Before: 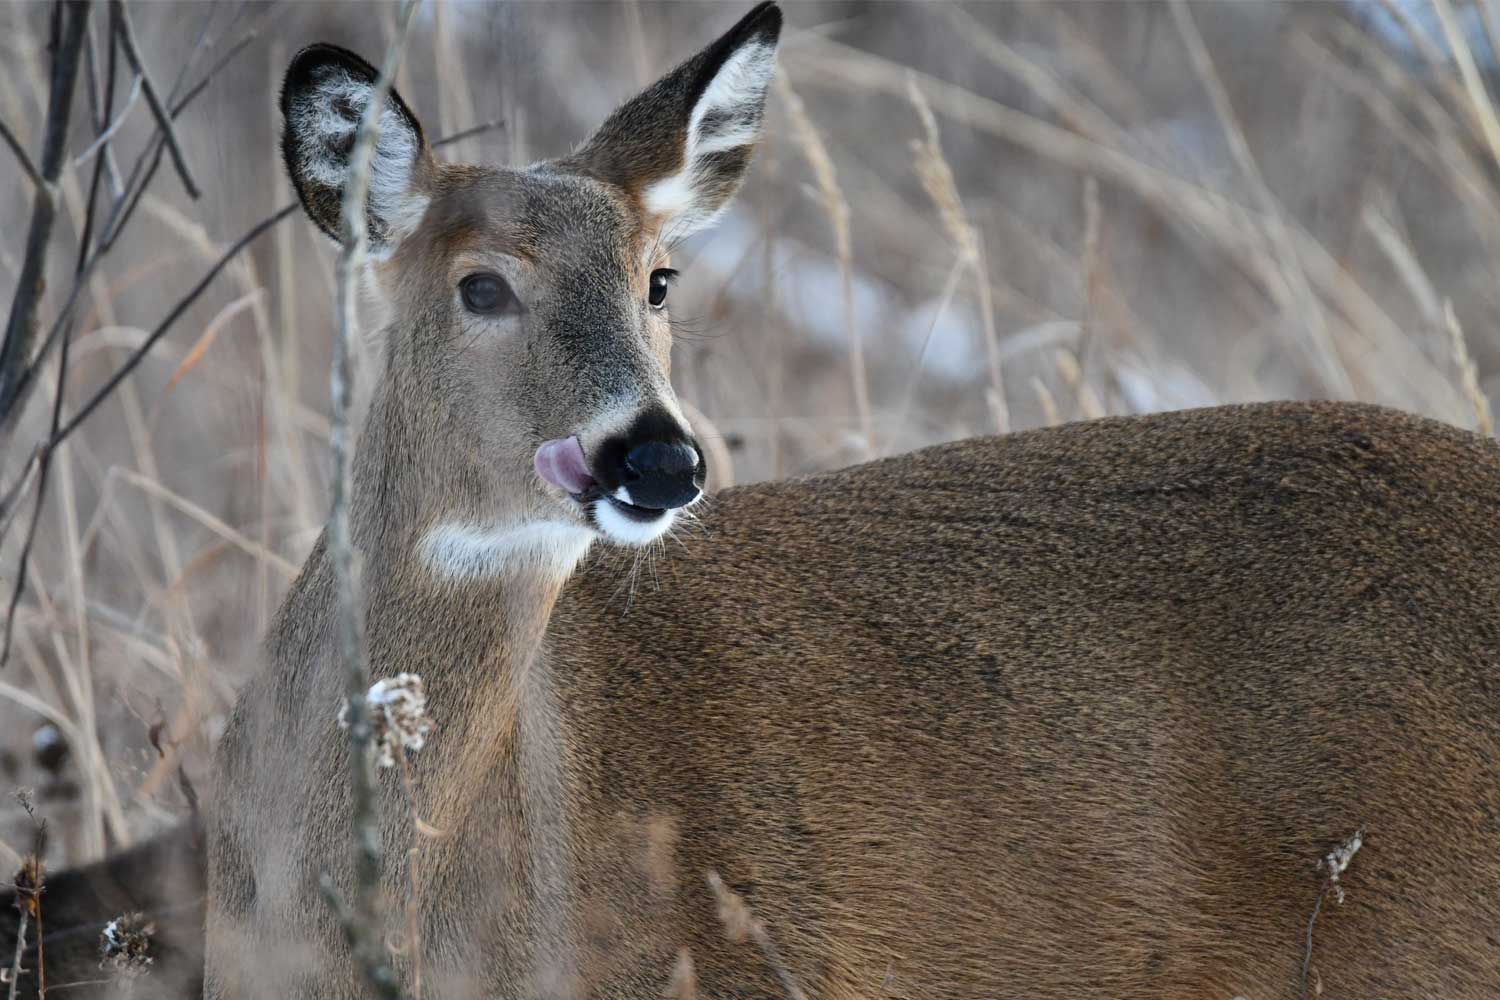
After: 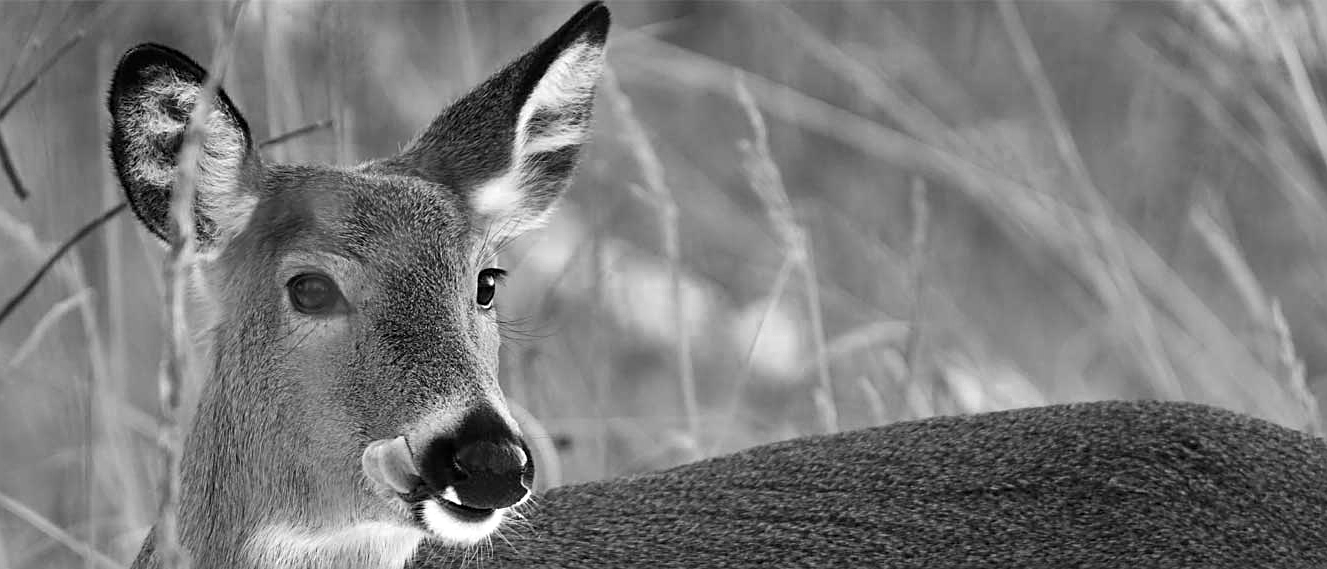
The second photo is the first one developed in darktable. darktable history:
crop and rotate: left 11.482%, bottom 43.006%
color zones: curves: ch0 [(0, 0.613) (0.01, 0.613) (0.245, 0.448) (0.498, 0.529) (0.642, 0.665) (0.879, 0.777) (0.99, 0.613)]; ch1 [(0, 0) (0.143, 0) (0.286, 0) (0.429, 0) (0.571, 0) (0.714, 0) (0.857, 0)]
sharpen: on, module defaults
